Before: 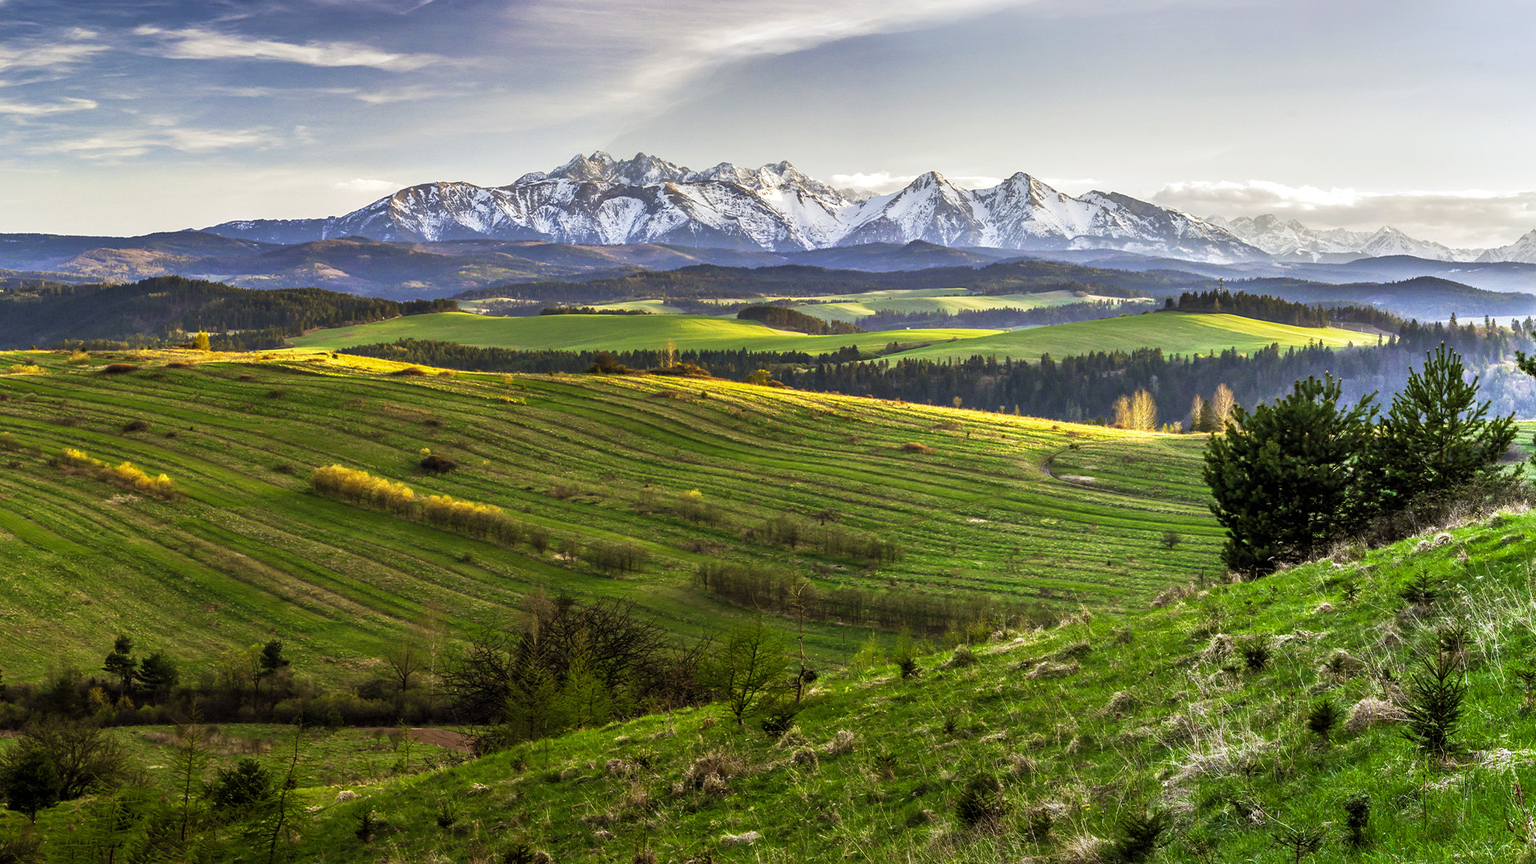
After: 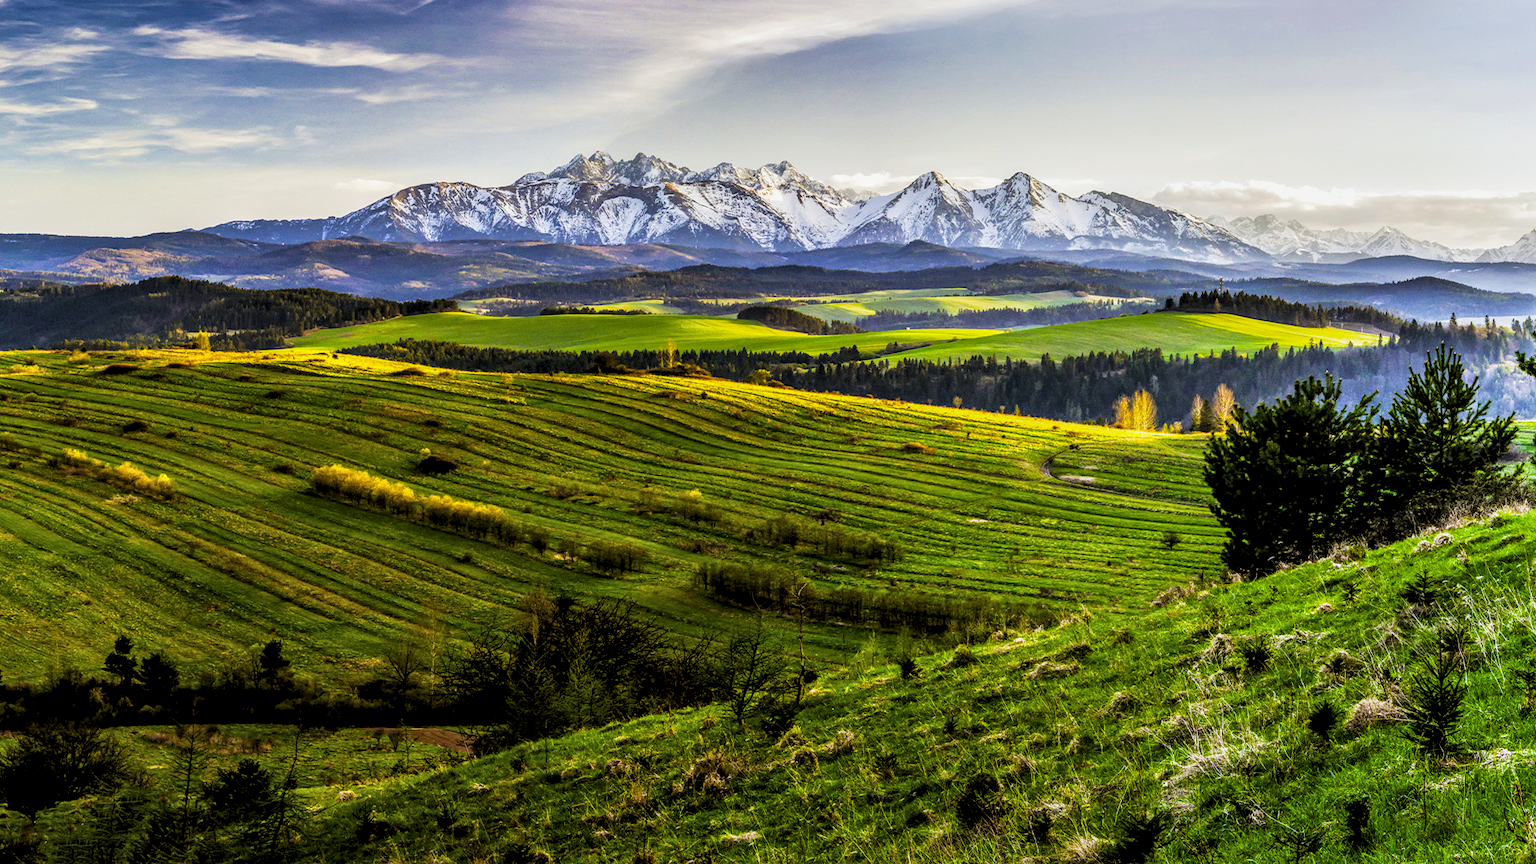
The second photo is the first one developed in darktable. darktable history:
filmic rgb: black relative exposure -7.65 EV, white relative exposure 4.56 EV, hardness 3.61, contrast 1.106
color balance rgb: linear chroma grading › global chroma 15%, perceptual saturation grading › global saturation 30%
levels: levels [0.052, 0.496, 0.908]
local contrast: on, module defaults
